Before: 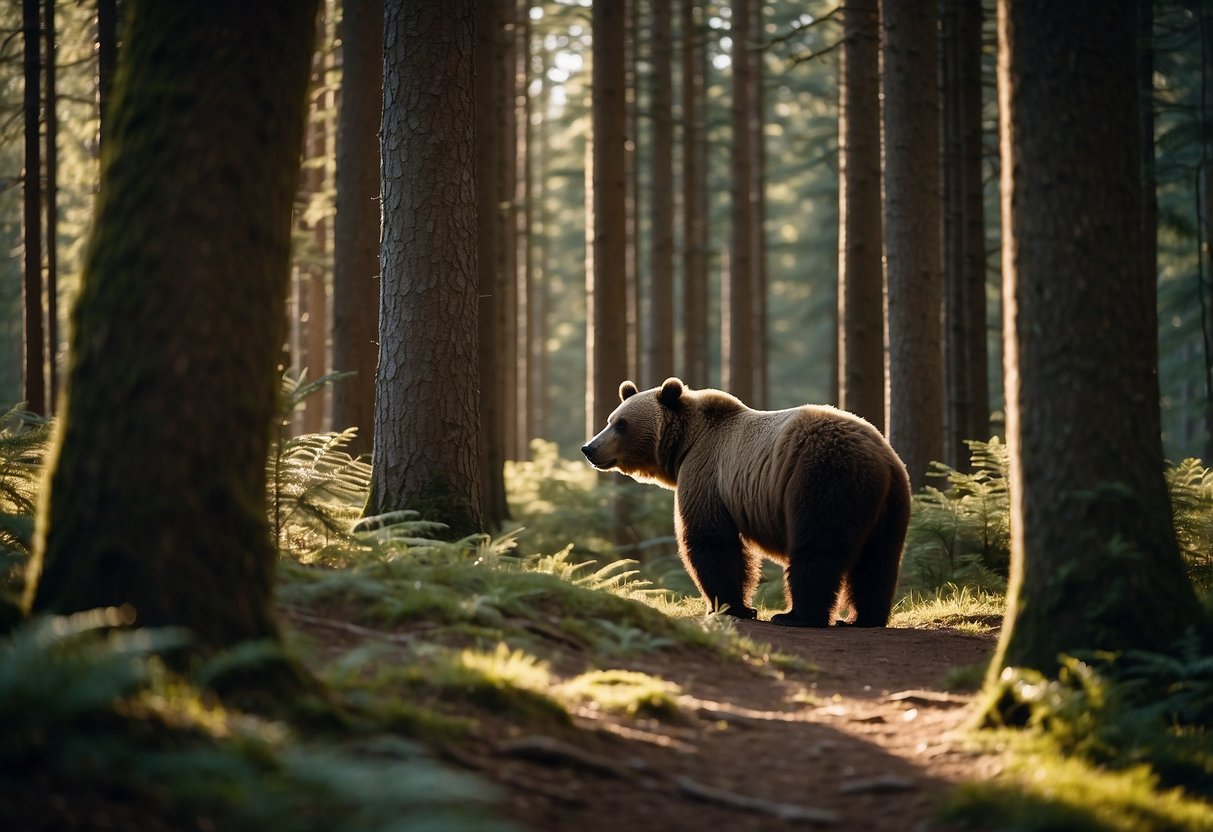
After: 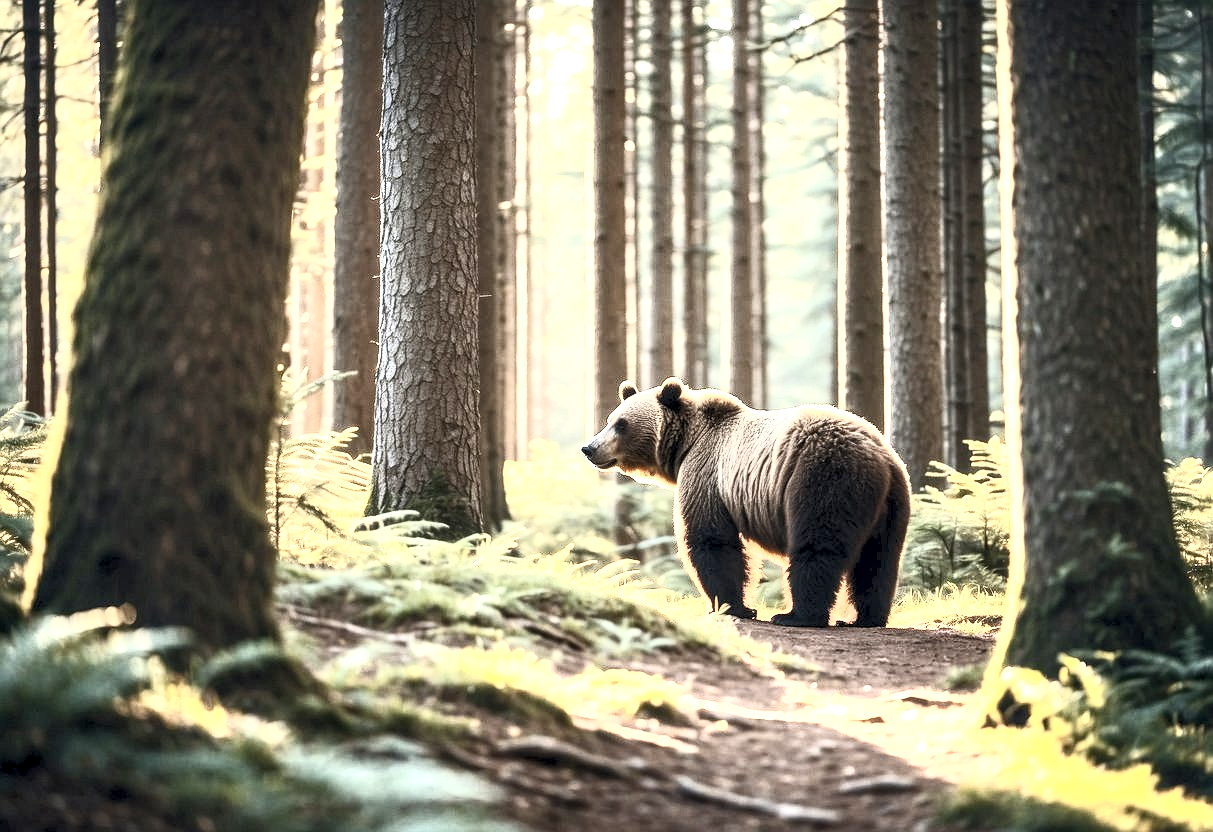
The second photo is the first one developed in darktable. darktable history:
contrast brightness saturation: contrast 0.585, brightness 0.566, saturation -0.33
exposure: black level correction 0.001, exposure 1.866 EV, compensate exposure bias true, compensate highlight preservation false
local contrast: detail 144%
